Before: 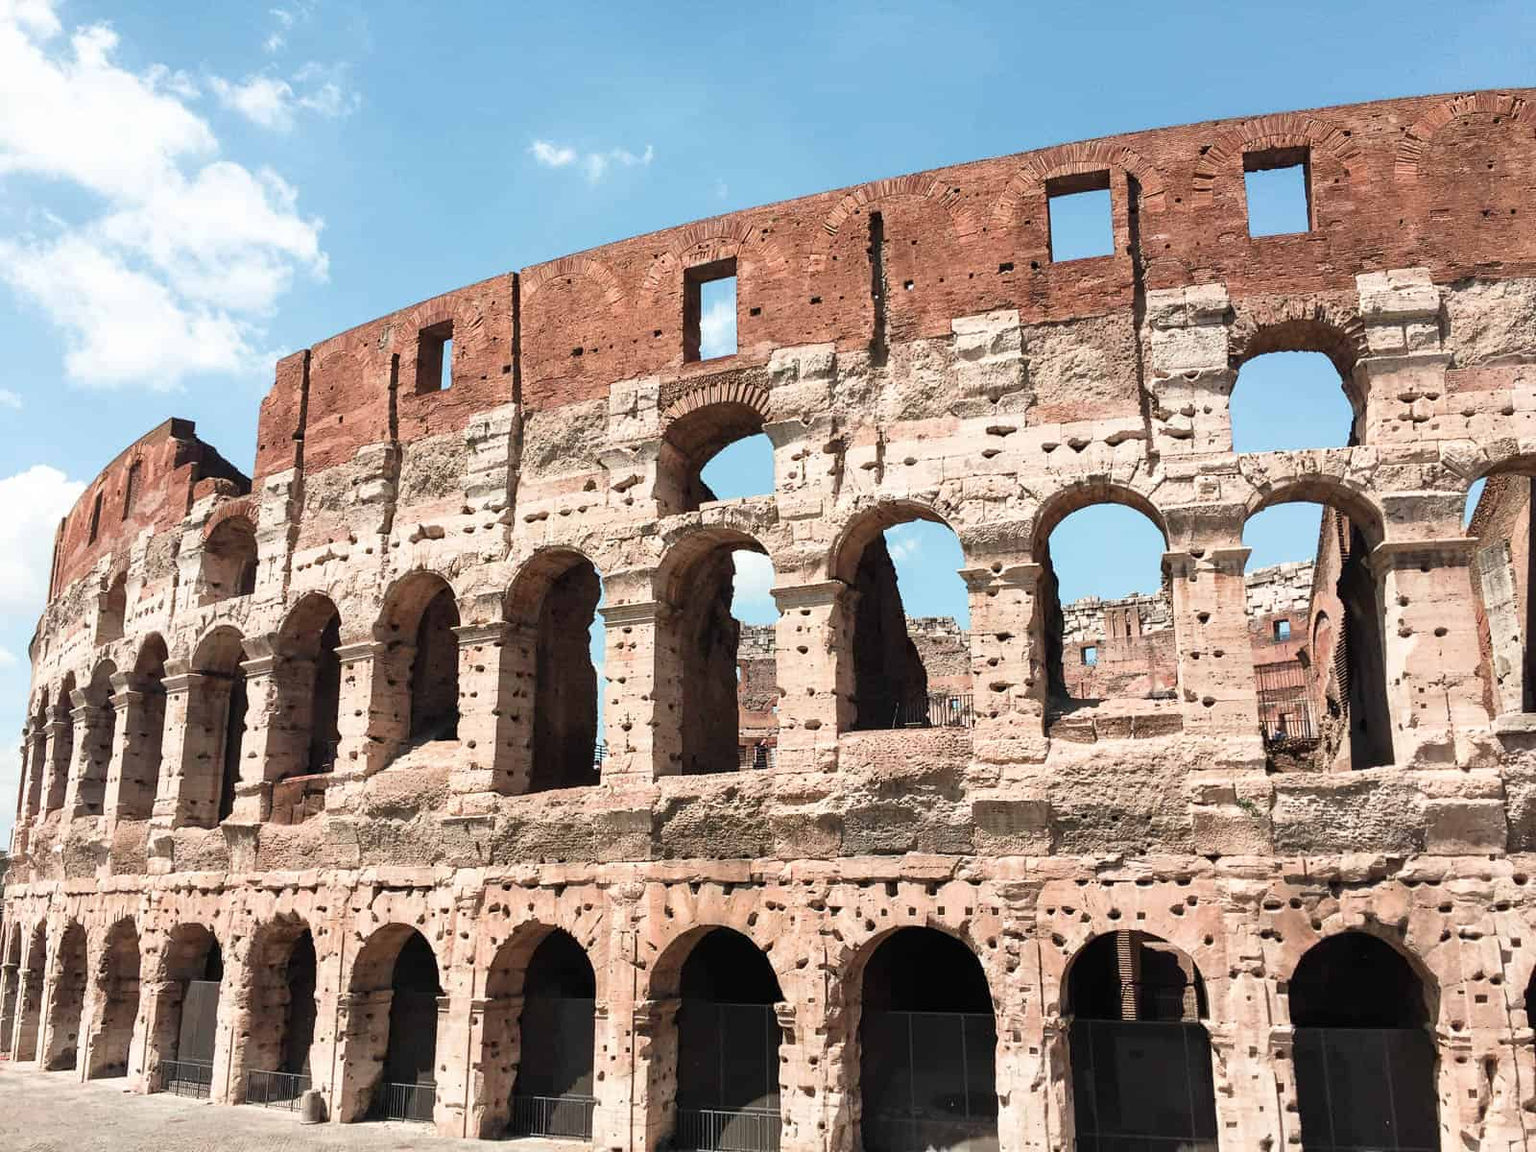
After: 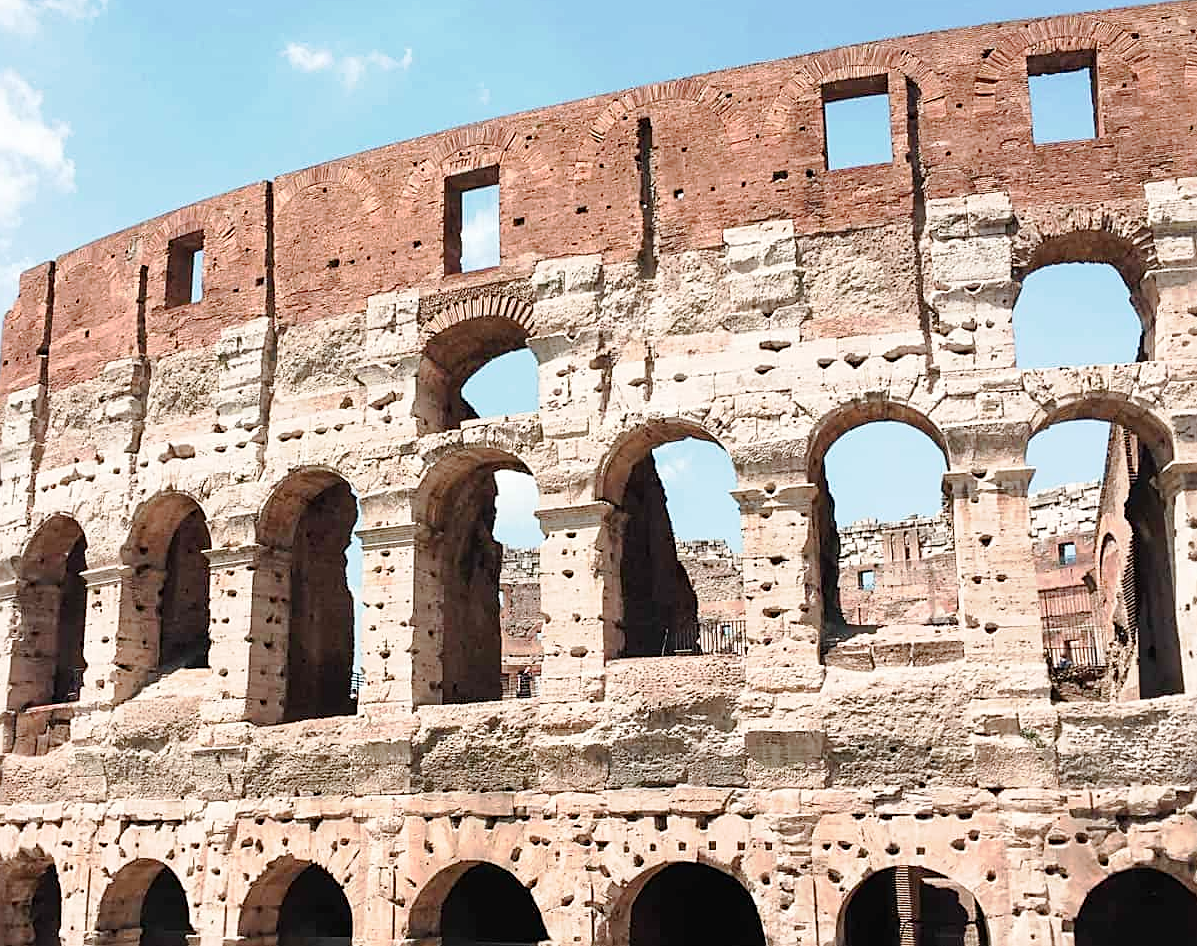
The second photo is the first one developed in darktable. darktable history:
sharpen: on, module defaults
tone curve: curves: ch0 [(0, 0) (0.003, 0.004) (0.011, 0.015) (0.025, 0.033) (0.044, 0.058) (0.069, 0.091) (0.1, 0.131) (0.136, 0.178) (0.177, 0.232) (0.224, 0.294) (0.277, 0.362) (0.335, 0.434) (0.399, 0.512) (0.468, 0.582) (0.543, 0.646) (0.623, 0.713) (0.709, 0.783) (0.801, 0.876) (0.898, 0.938) (1, 1)], preserve colors none
crop: left 16.768%, top 8.653%, right 8.362%, bottom 12.485%
